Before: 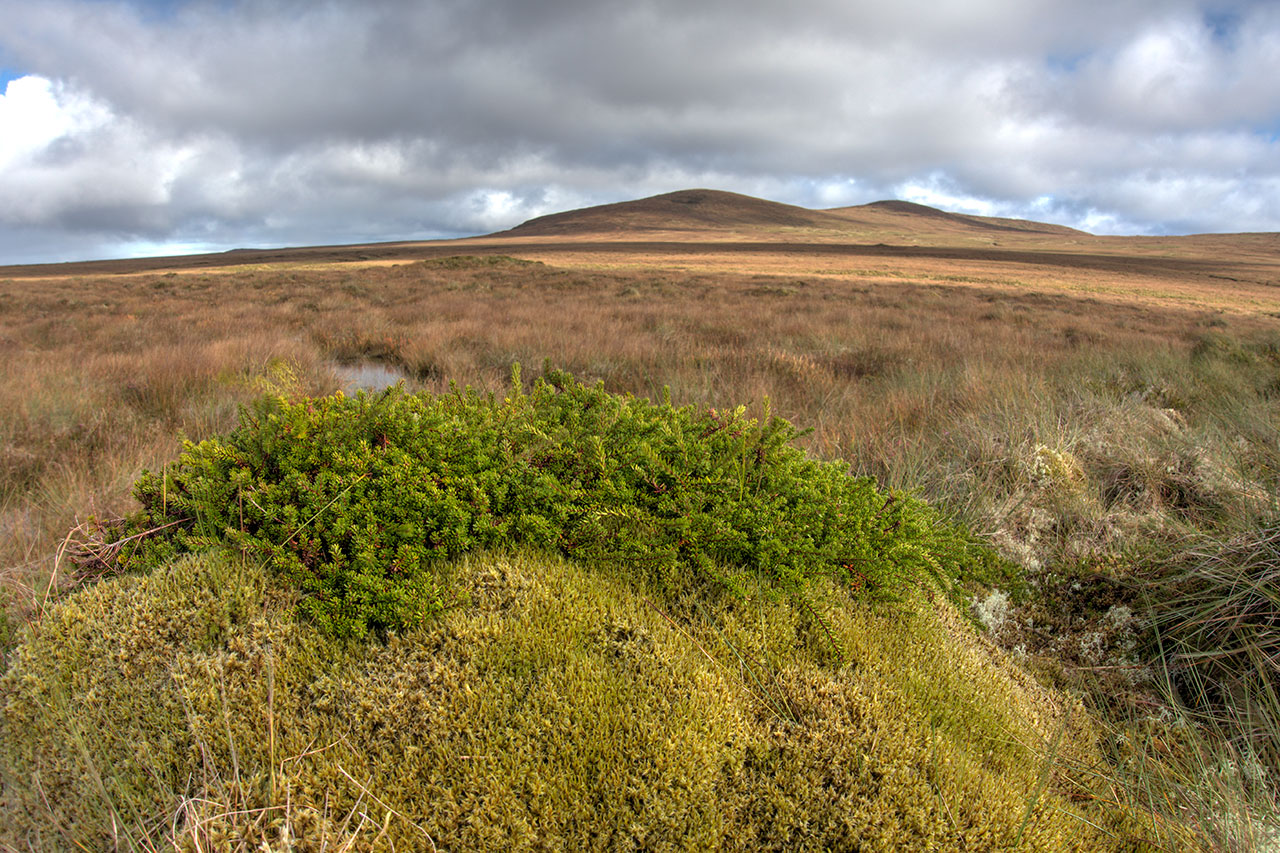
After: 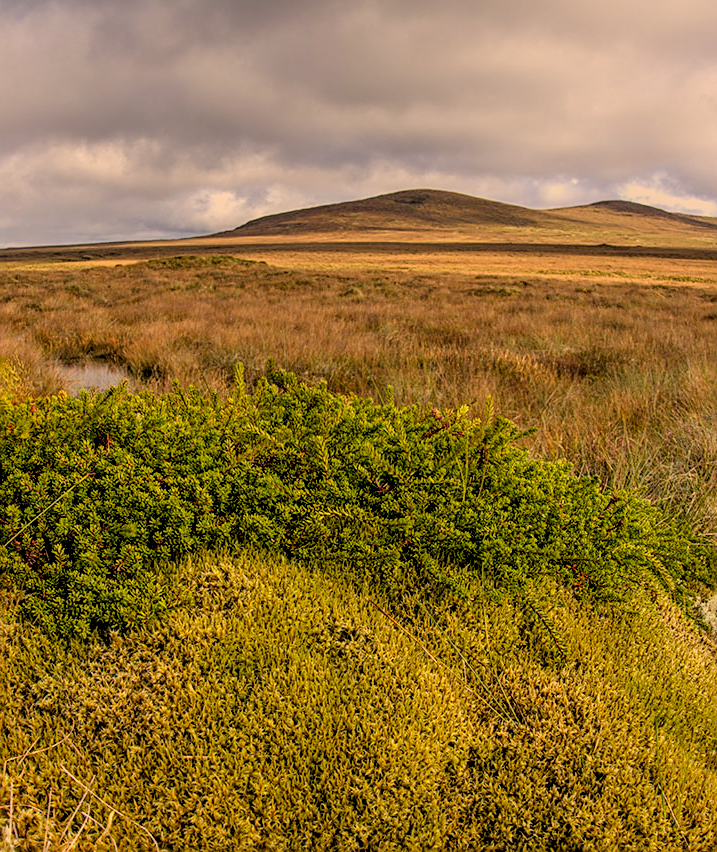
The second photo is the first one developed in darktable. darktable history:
local contrast: detail 130%
crop: left 21.674%, right 22.086%
color correction: highlights a* 15, highlights b* 31.55
color balance rgb: perceptual saturation grading › global saturation 20%, perceptual saturation grading › highlights -25%, perceptual saturation grading › shadows 25%
sharpen: on, module defaults
filmic rgb: black relative exposure -7.15 EV, white relative exposure 5.36 EV, hardness 3.02, color science v6 (2022)
white balance: red 0.98, blue 1.034
